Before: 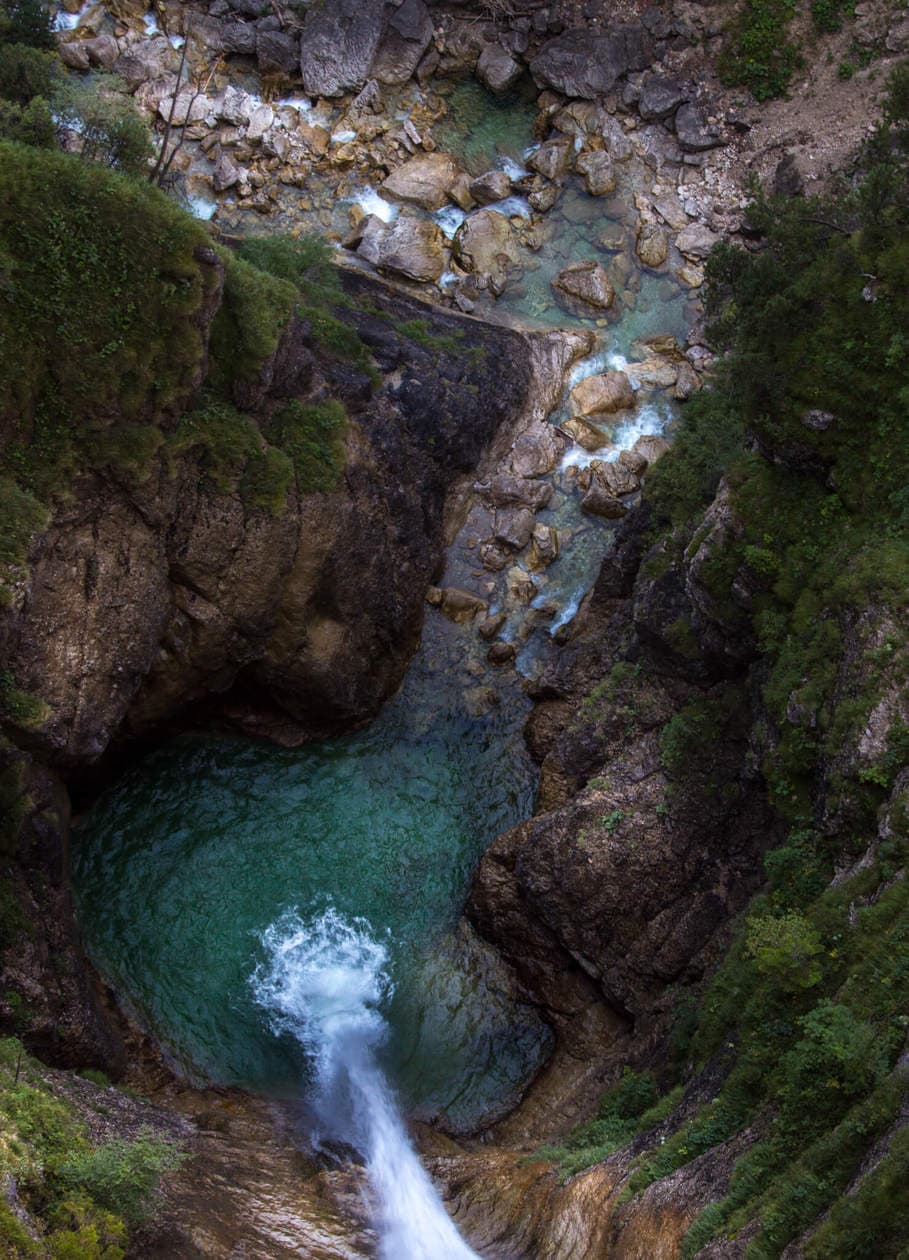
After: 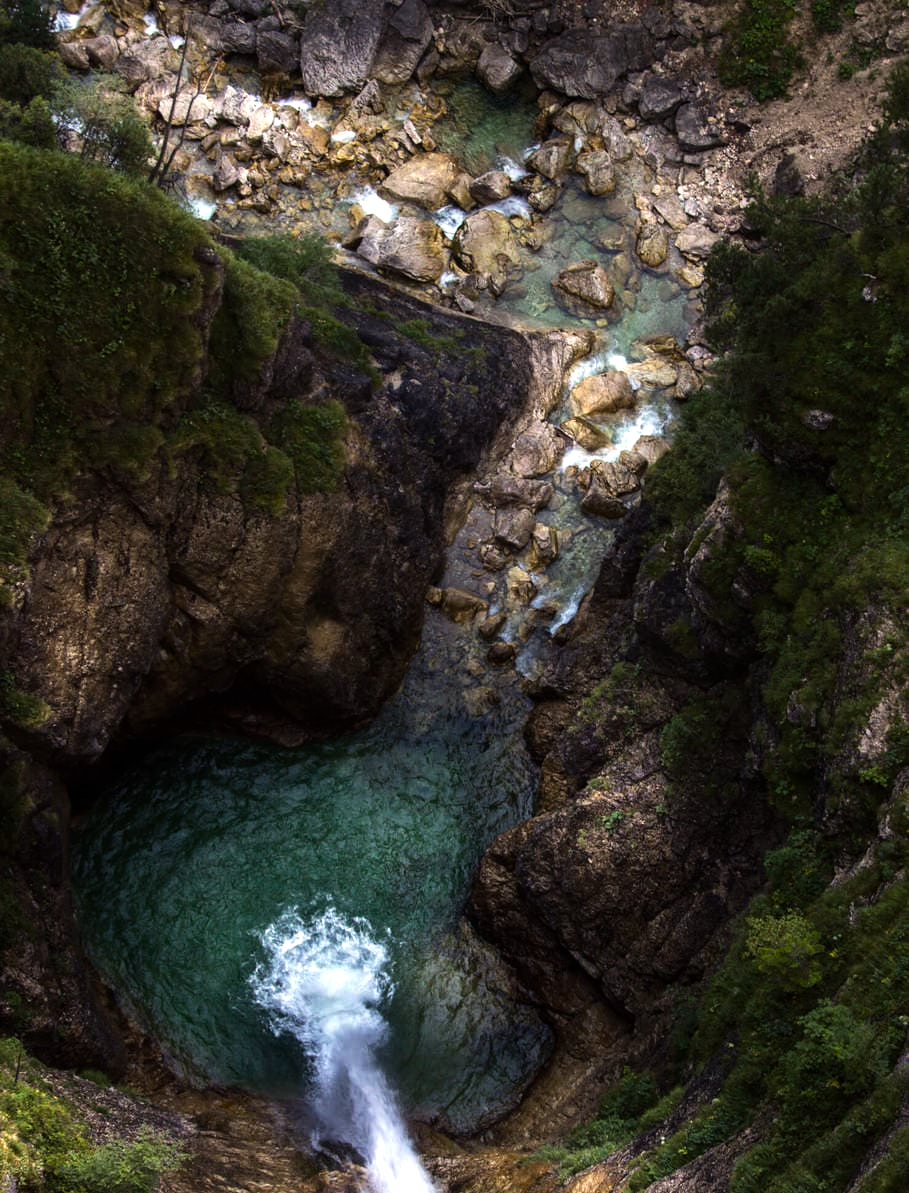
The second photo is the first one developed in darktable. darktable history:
crop and rotate: top 0.013%, bottom 5.237%
color correction: highlights a* 1.37, highlights b* 17.09
tone equalizer: -8 EV -0.772 EV, -7 EV -0.72 EV, -6 EV -0.64 EV, -5 EV -0.397 EV, -3 EV 0.371 EV, -2 EV 0.6 EV, -1 EV 0.686 EV, +0 EV 0.739 EV, edges refinement/feathering 500, mask exposure compensation -1.24 EV, preserve details no
